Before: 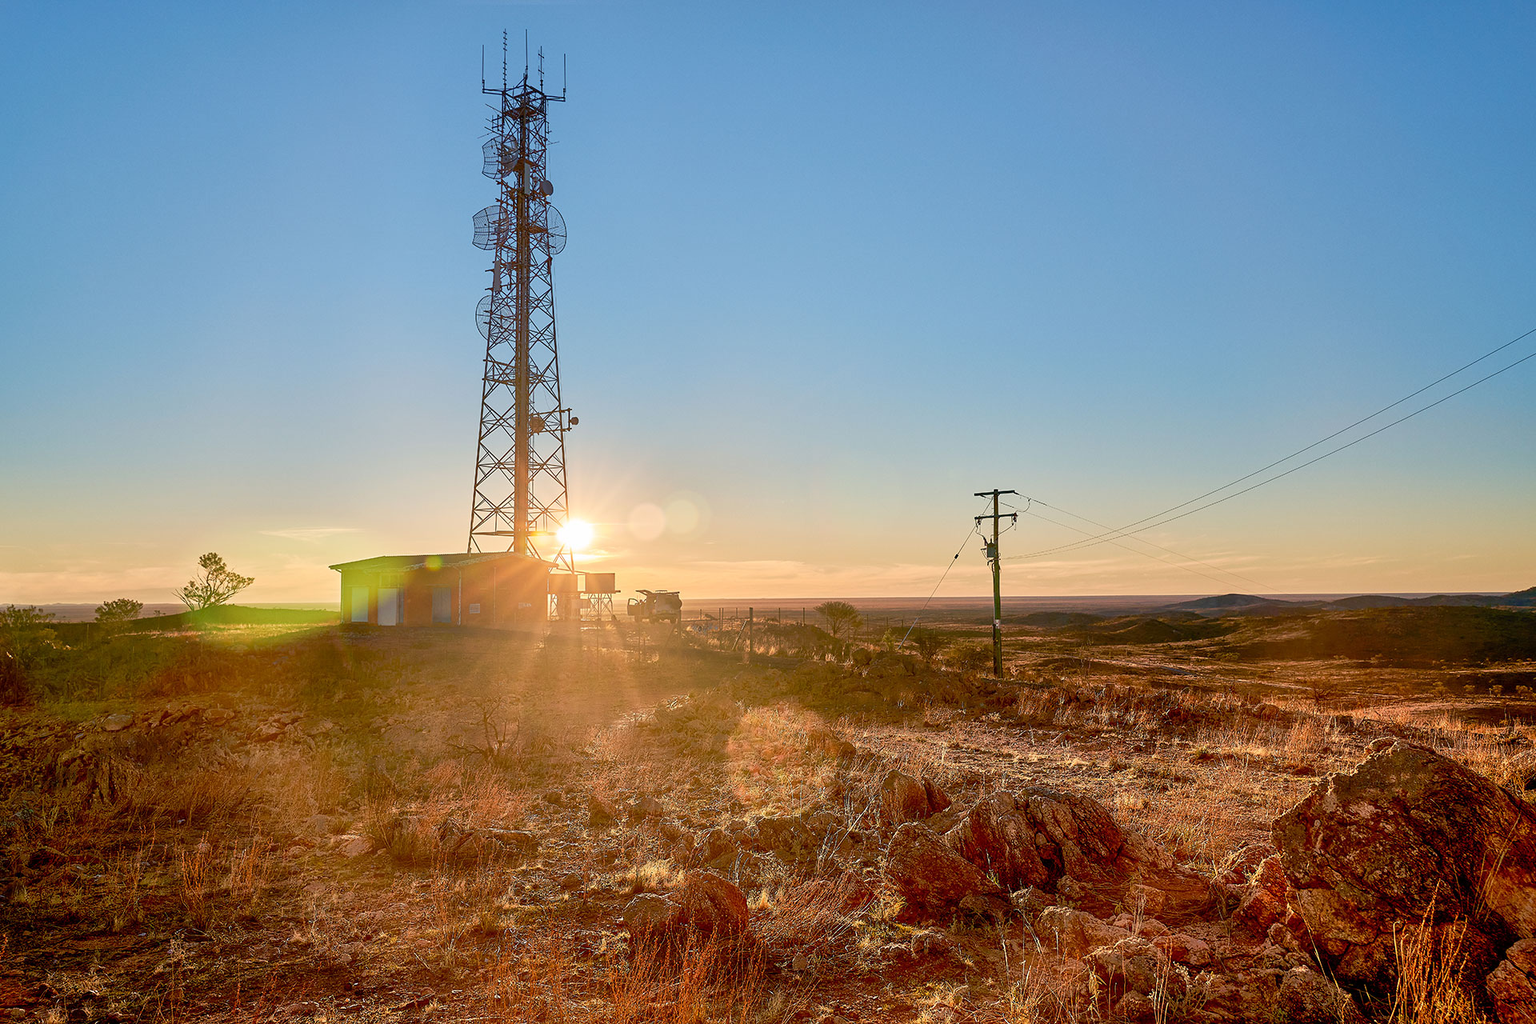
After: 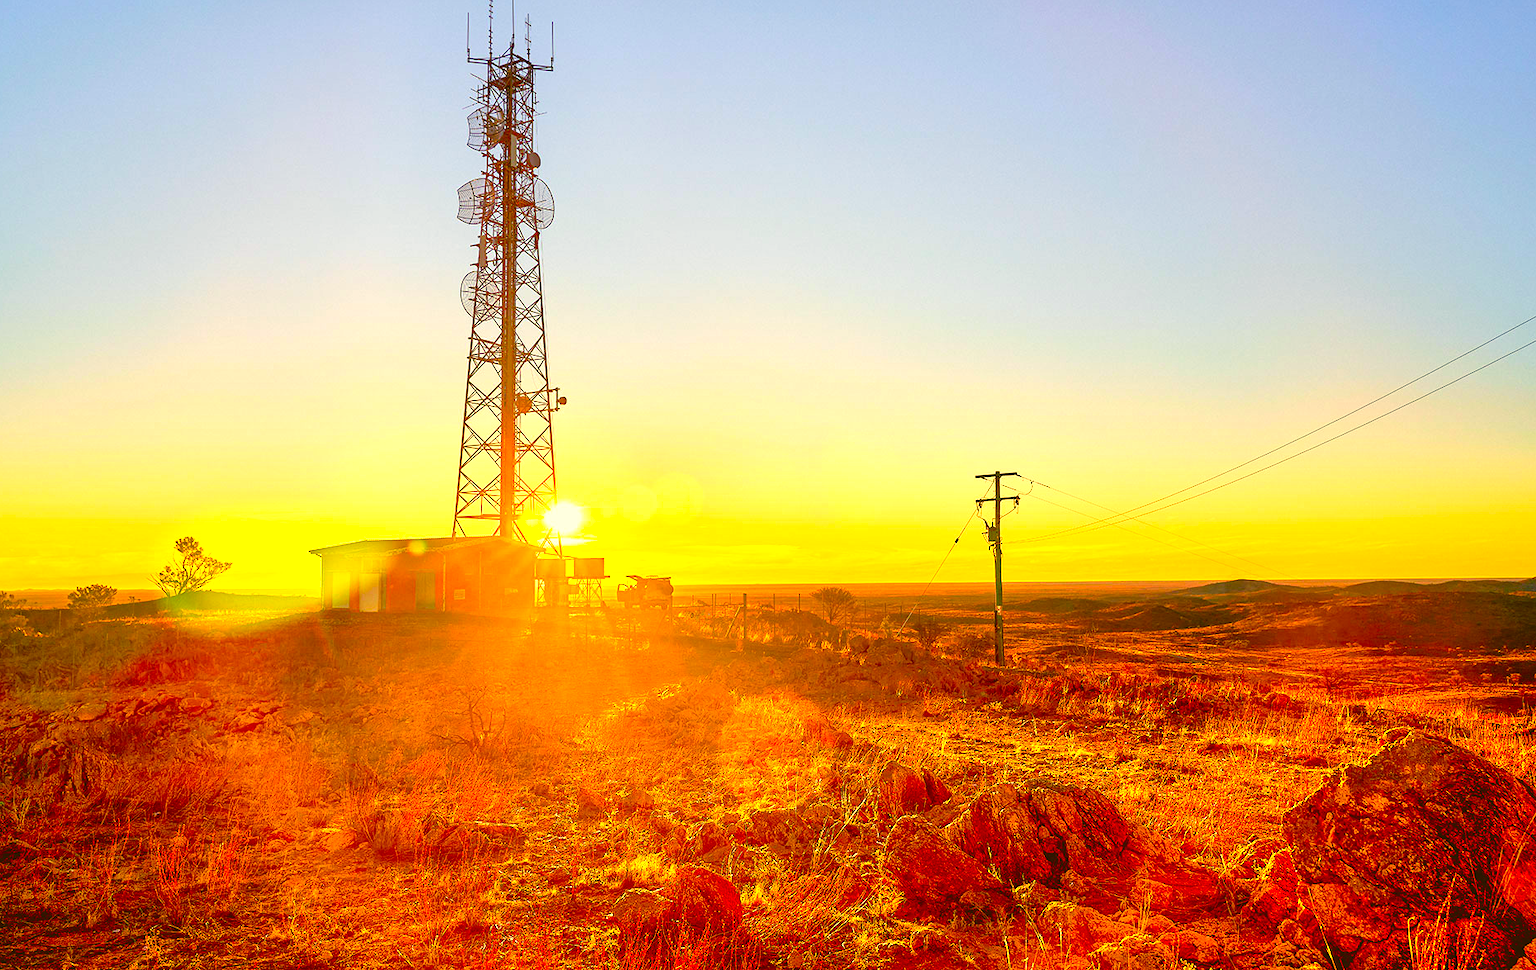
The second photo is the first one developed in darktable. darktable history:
color correction: highlights a* 10.44, highlights b* 30.04, shadows a* 2.73, shadows b* 17.51, saturation 1.72
exposure: black level correction -0.005, exposure 1 EV, compensate highlight preservation false
crop: left 1.964%, top 3.251%, right 1.122%, bottom 4.933%
